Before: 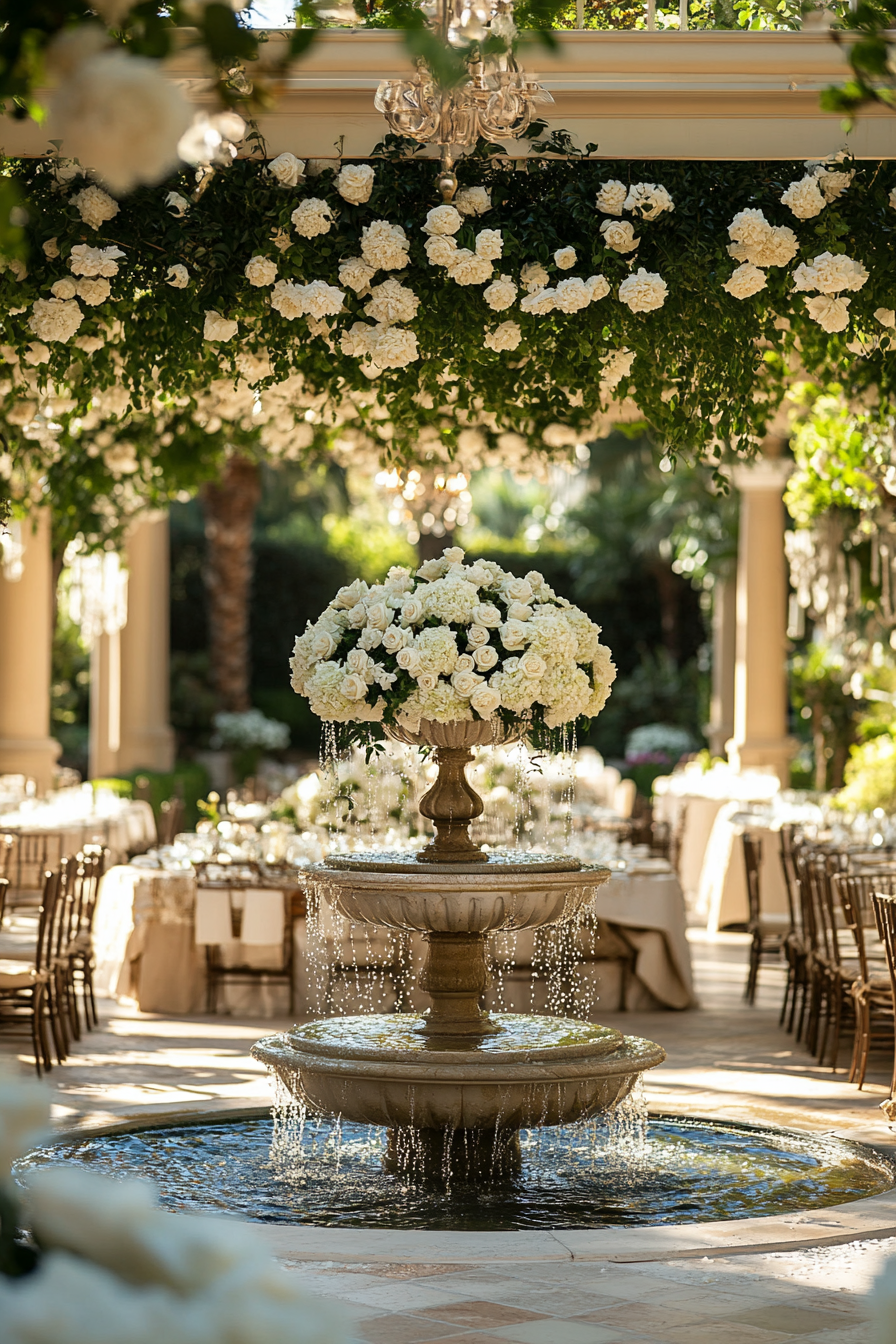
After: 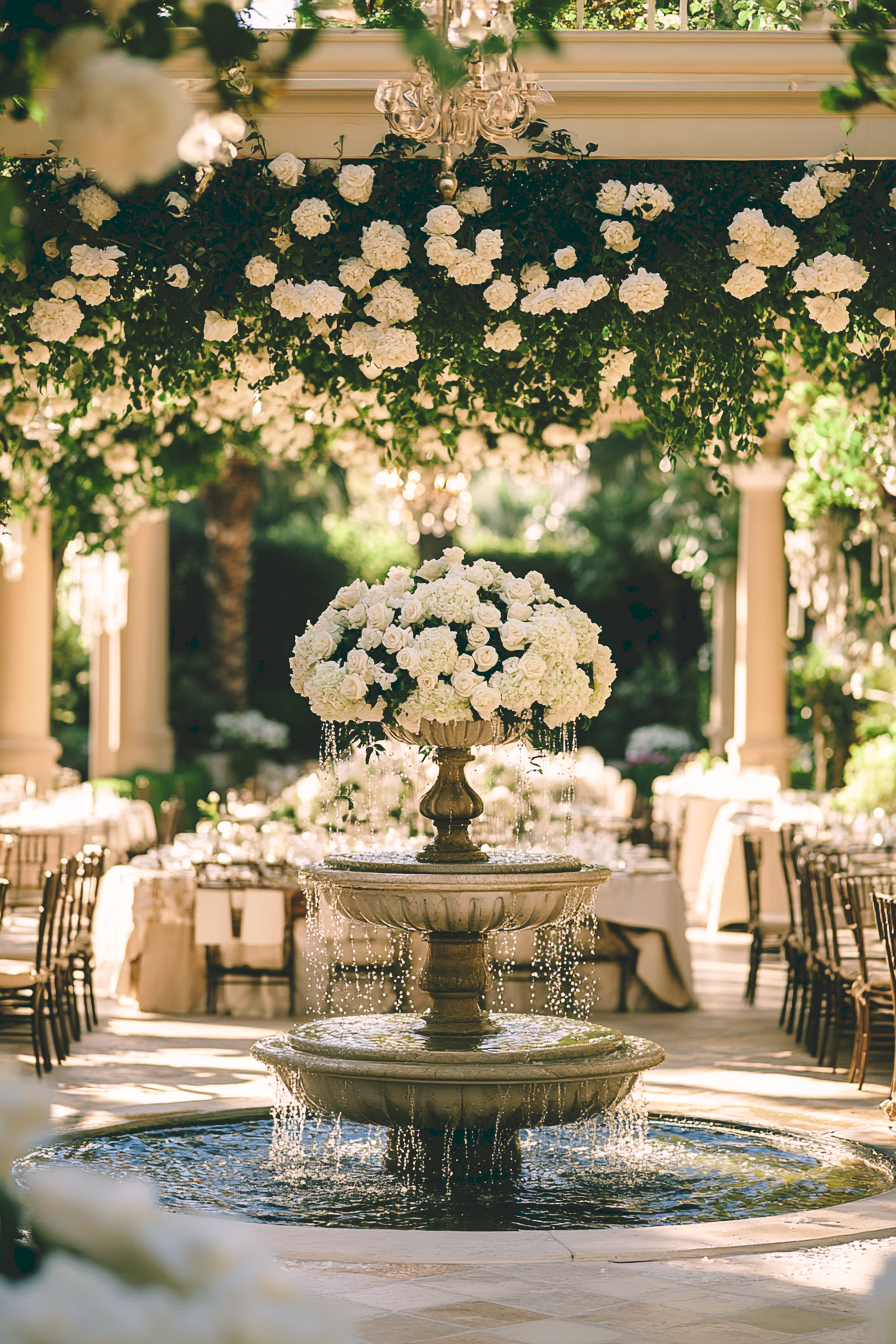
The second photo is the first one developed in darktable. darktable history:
tone curve: curves: ch0 [(0, 0) (0.003, 0.139) (0.011, 0.14) (0.025, 0.138) (0.044, 0.14) (0.069, 0.149) (0.1, 0.161) (0.136, 0.179) (0.177, 0.203) (0.224, 0.245) (0.277, 0.302) (0.335, 0.382) (0.399, 0.461) (0.468, 0.546) (0.543, 0.614) (0.623, 0.687) (0.709, 0.758) (0.801, 0.84) (0.898, 0.912) (1, 1)], preserve colors none
color look up table: target L [97.78, 89.68, 89.74, 89.75, 79.64, 72.03, 64.2, 57.28, 49.61, 53.16, 29.19, 4.598, 201.28, 96.29, 80.5, 78.09, 66.57, 66.45, 57.83, 54.17, 53.35, 43.64, 33.09, 31.42, 31.16, 23.11, 81.67, 68.78, 65.59, 63.25, 52.74, 65.46, 55.52, 54.21, 41.78, 48.26, 34.01, 34.09, 25.08, 19.76, 21.58, 1.786, 0.512, 91.6, 80.32, 64.16, 57.37, 55.07, 31.94], target a [-25.45, -20.16, -30.35, -26.28, -15.94, -4.404, -48.24, -23.47, -26.48, -2.807, -28.91, -14.47, 0, 7.999, 3.572, 17.75, 41.18, 8.556, 28.35, 55.16, 64.57, 26.08, 38.74, 32.82, 1.097, -3, 32.1, 20.25, 30.94, 64.99, 21.23, 54.92, 71, 44.23, 15.35, 58.74, 24.57, 41.59, 24.53, -1.465, 25.92, 15.14, 0.811, -20.37, -17.83, -1.673, -9.092, -23.69, -17.98], target b [47.37, 19.49, 35.54, 15.4, 4.422, 62.34, 38.49, 14.94, 30.71, 43.57, 17.98, 7.027, -0.001, 17.75, 48.08, 65.85, 23.88, 24.29, 50.93, 58.44, 41.95, 29.73, 39.73, 19.93, 4.377, 26.32, -12.53, -6.146, -41.8, -19.14, -27.31, -39.65, 10.84, -7.429, -60.93, -23.17, -7.338, -53.47, -56.76, -27.42, -33.67, -36.17, -9.965, -4.248, -21.45, -12.53, -46.31, -19.01, -4.16], num patches 49
